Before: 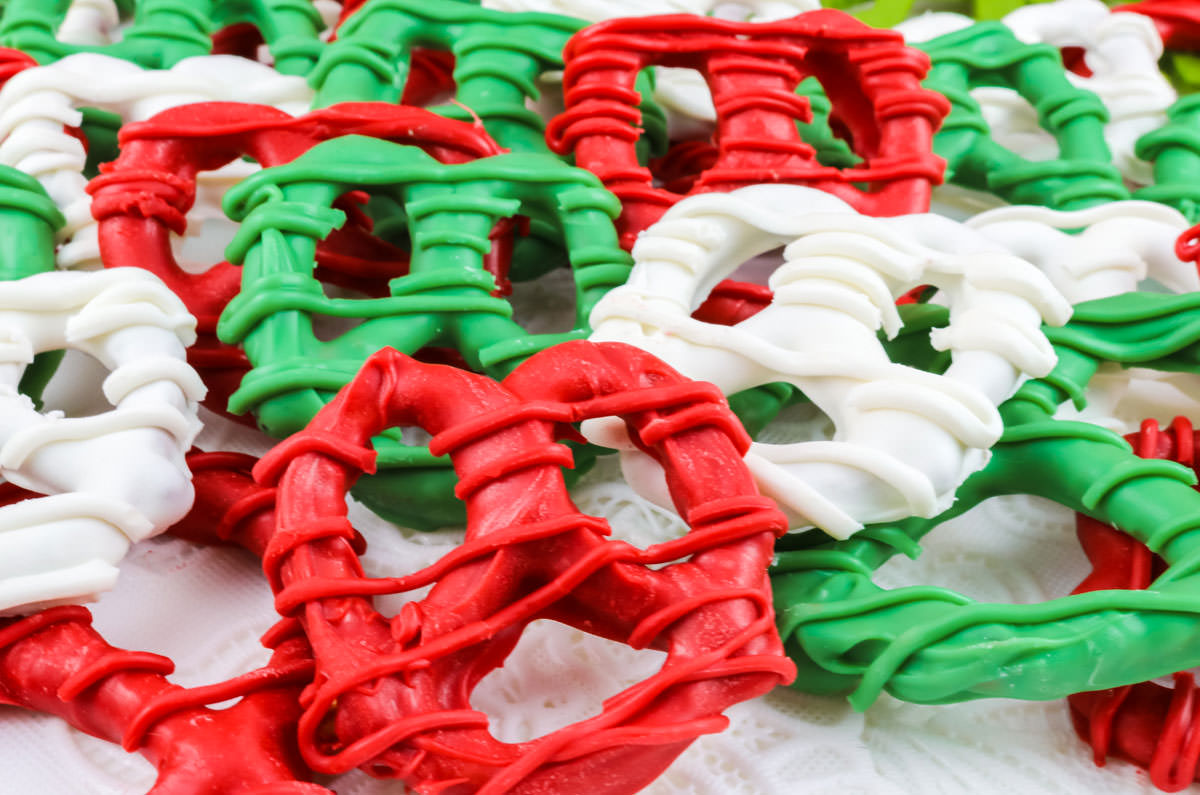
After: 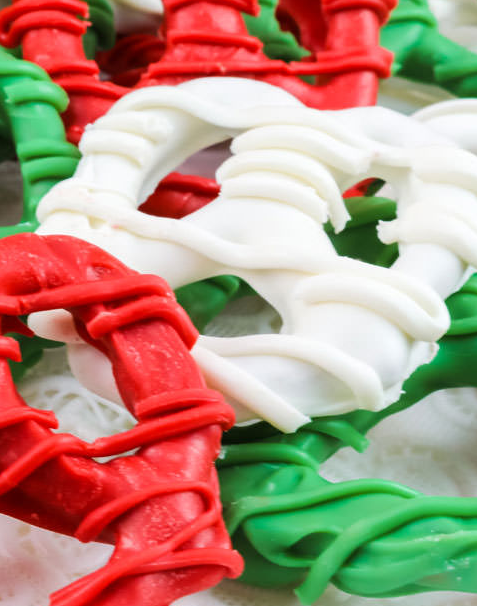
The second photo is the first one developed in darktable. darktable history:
crop: left 46.118%, top 13.555%, right 14.111%, bottom 10.15%
